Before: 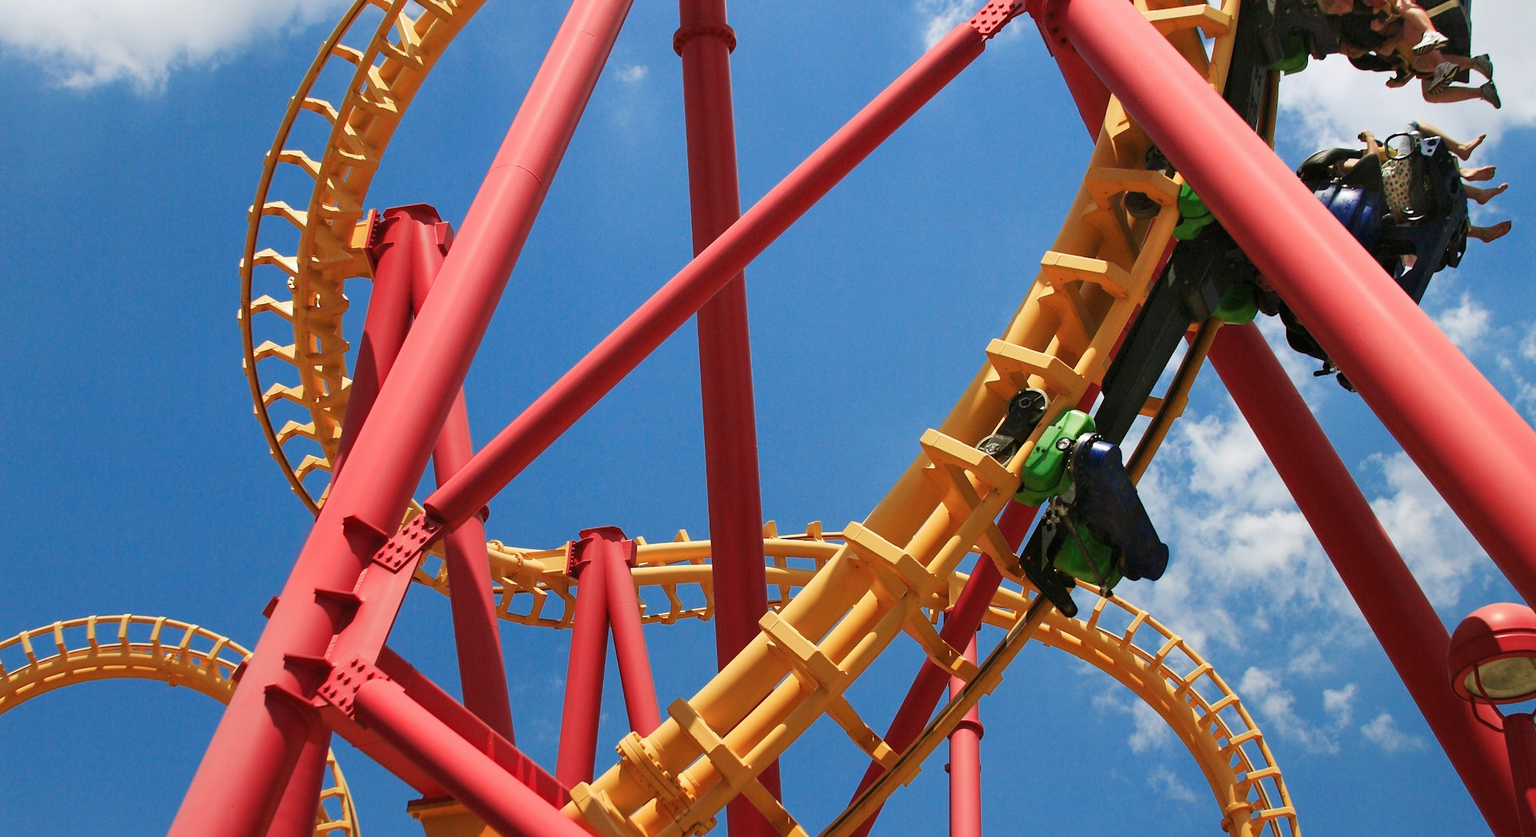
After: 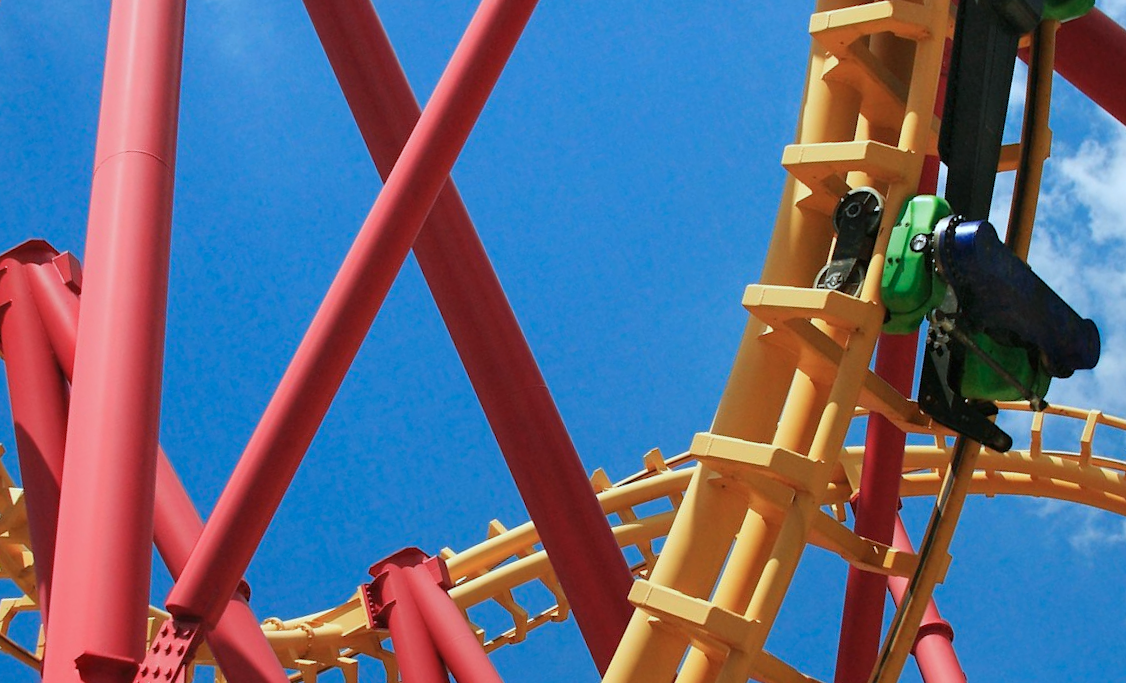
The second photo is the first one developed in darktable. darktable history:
color calibration: illuminant F (fluorescent), F source F9 (Cool White Deluxe 4150 K) – high CRI, x 0.375, y 0.373, temperature 4162.34 K
crop and rotate: angle 20.41°, left 6.926%, right 4.213%, bottom 1.166%
